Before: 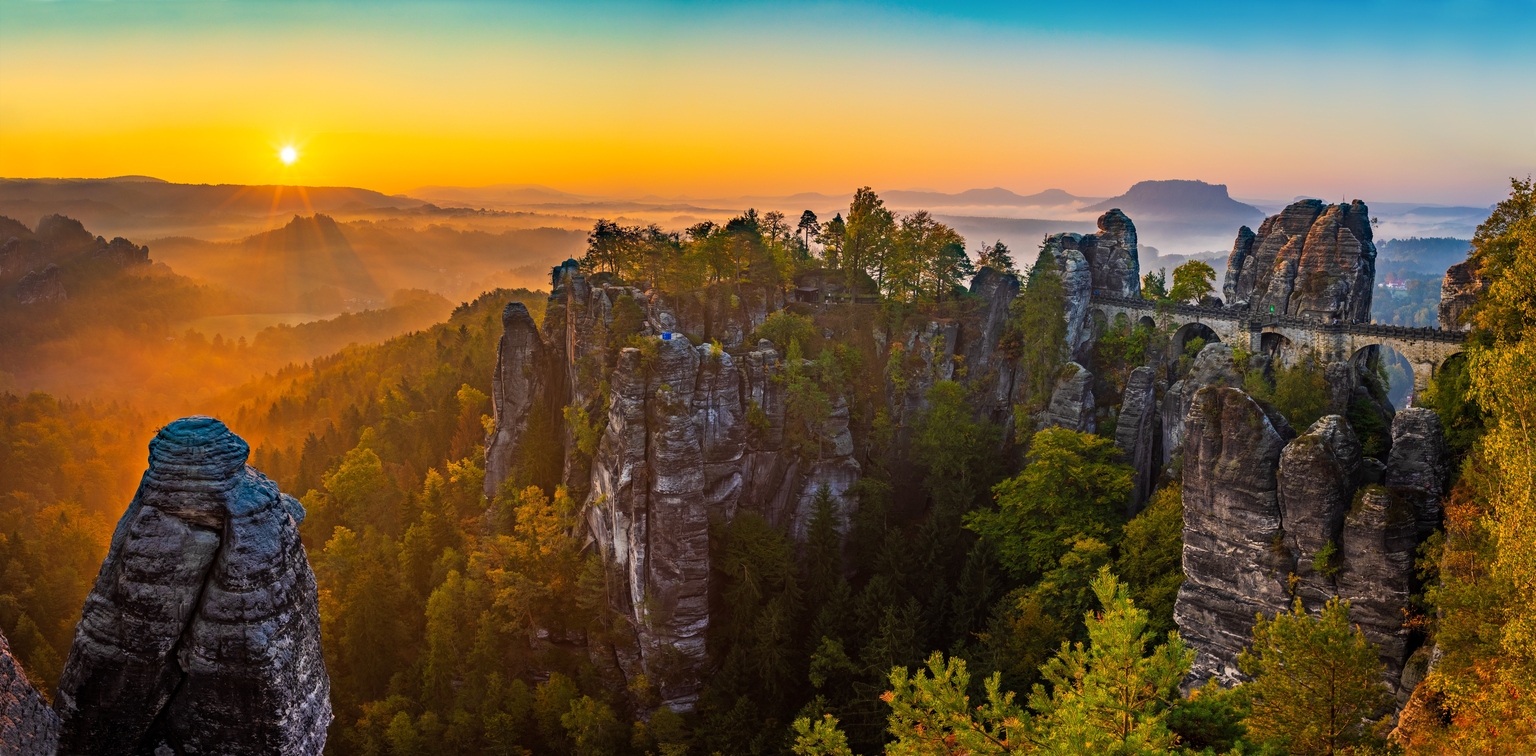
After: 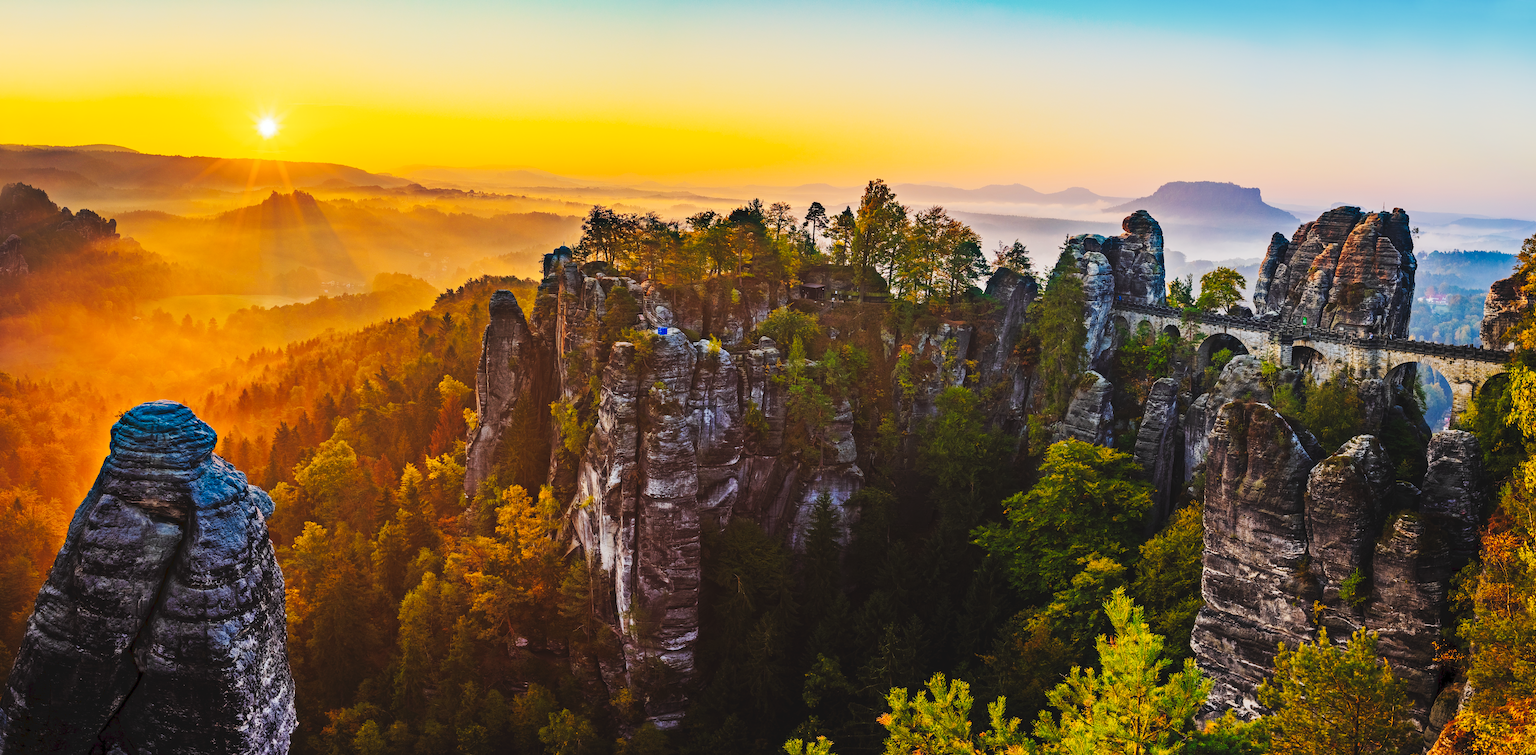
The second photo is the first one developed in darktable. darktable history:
white balance: red 0.988, blue 1.017
crop and rotate: angle -1.69°
sharpen: radius 2.883, amount 0.868, threshold 47.523
tone curve: curves: ch0 [(0, 0) (0.003, 0.061) (0.011, 0.065) (0.025, 0.066) (0.044, 0.077) (0.069, 0.092) (0.1, 0.106) (0.136, 0.125) (0.177, 0.16) (0.224, 0.206) (0.277, 0.272) (0.335, 0.356) (0.399, 0.472) (0.468, 0.59) (0.543, 0.686) (0.623, 0.766) (0.709, 0.832) (0.801, 0.886) (0.898, 0.929) (1, 1)], preserve colors none
